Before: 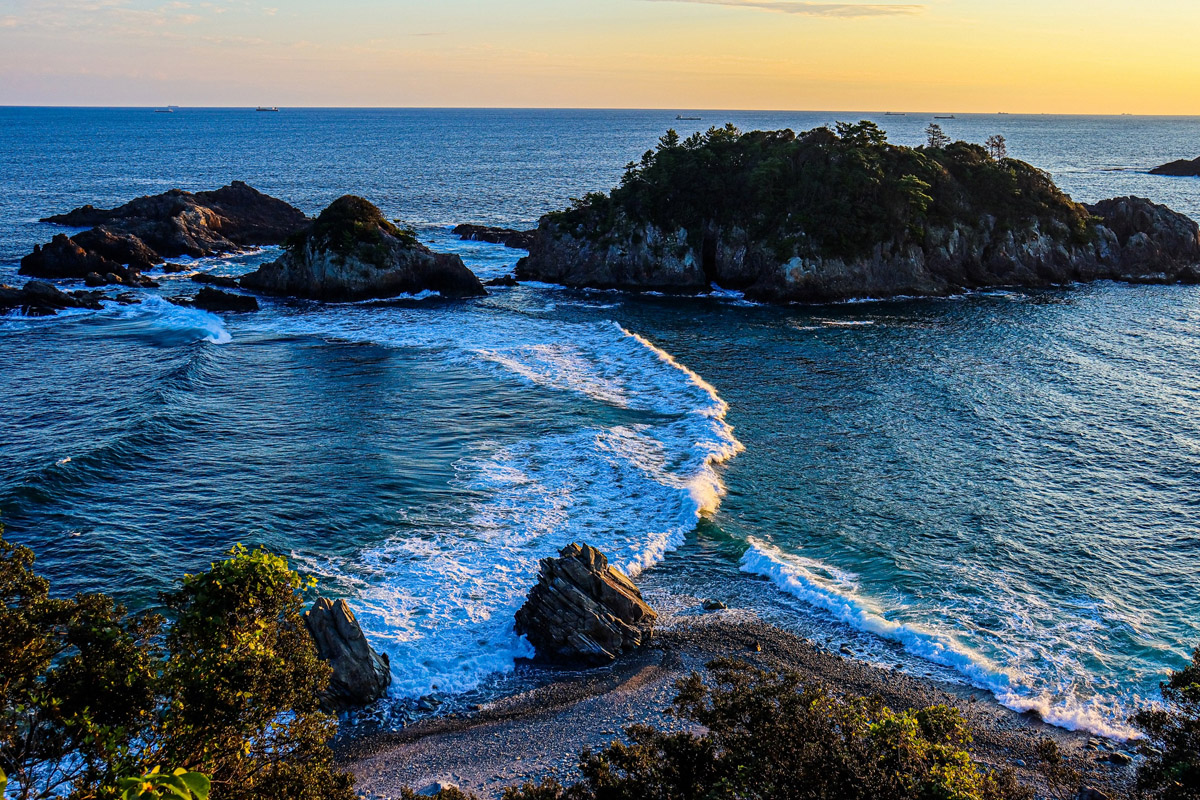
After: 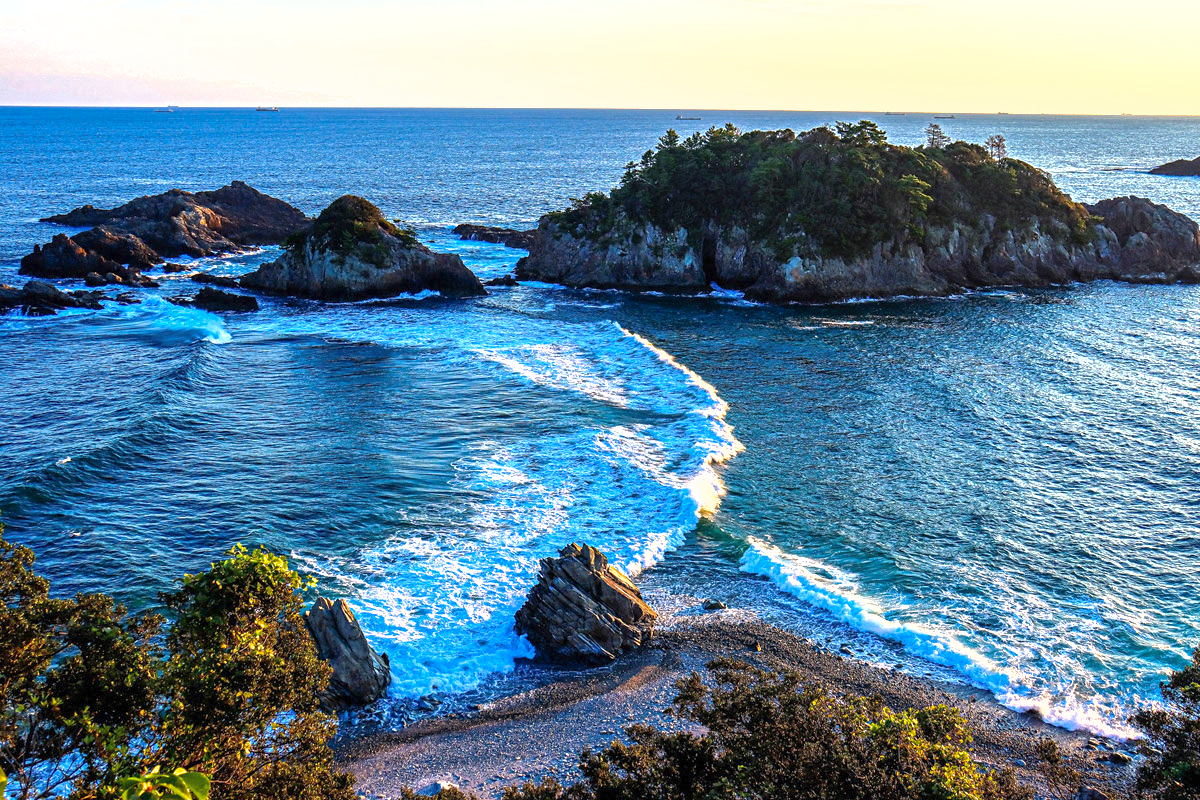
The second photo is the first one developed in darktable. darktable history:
exposure: exposure 0.785 EV, compensate highlight preservation false
shadows and highlights: on, module defaults
levels: levels [0, 0.476, 0.951]
tone equalizer: on, module defaults
